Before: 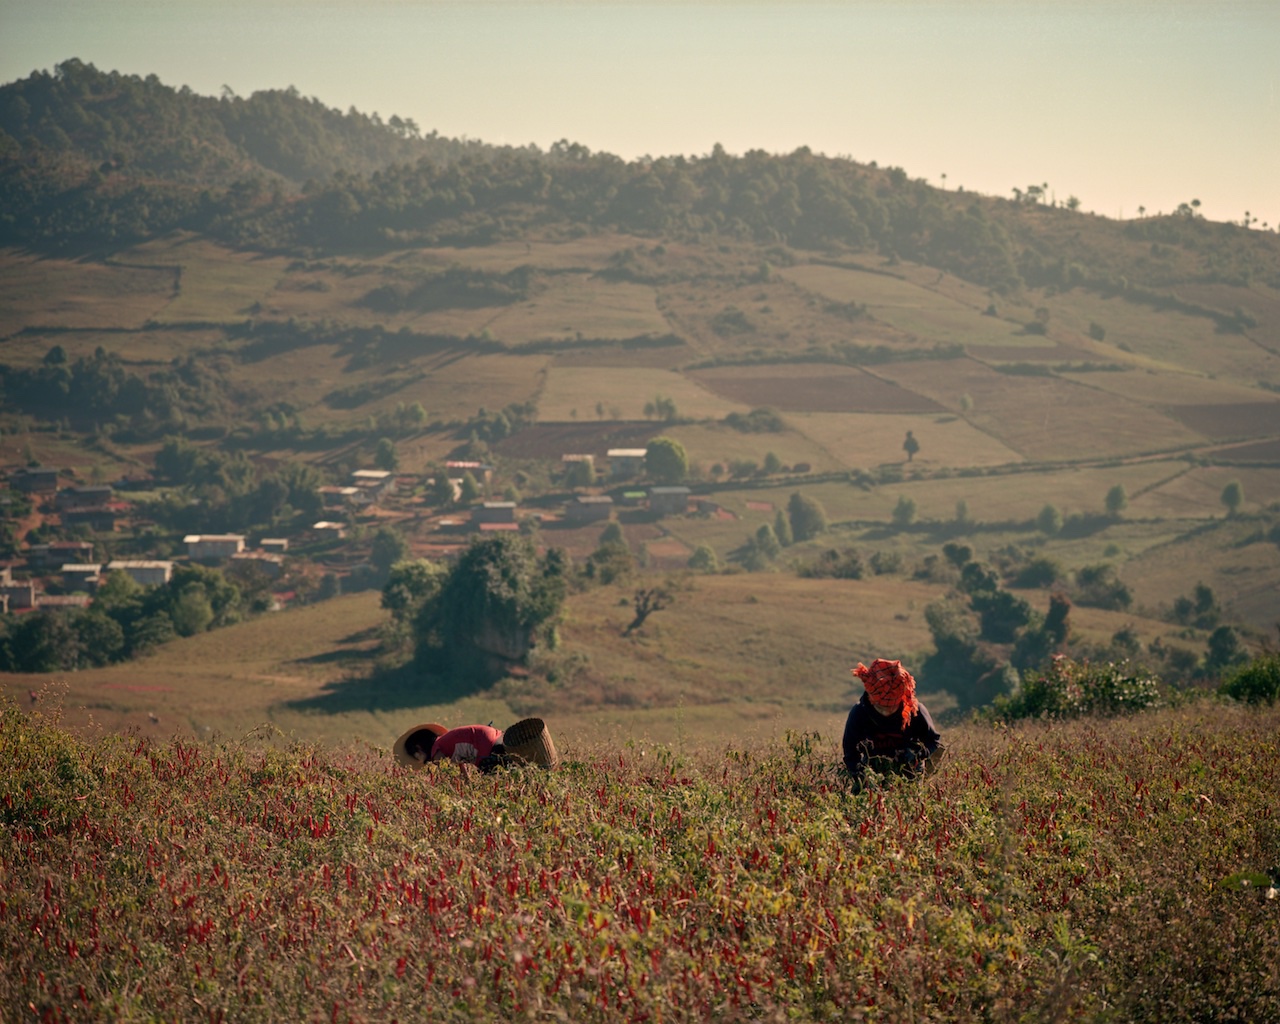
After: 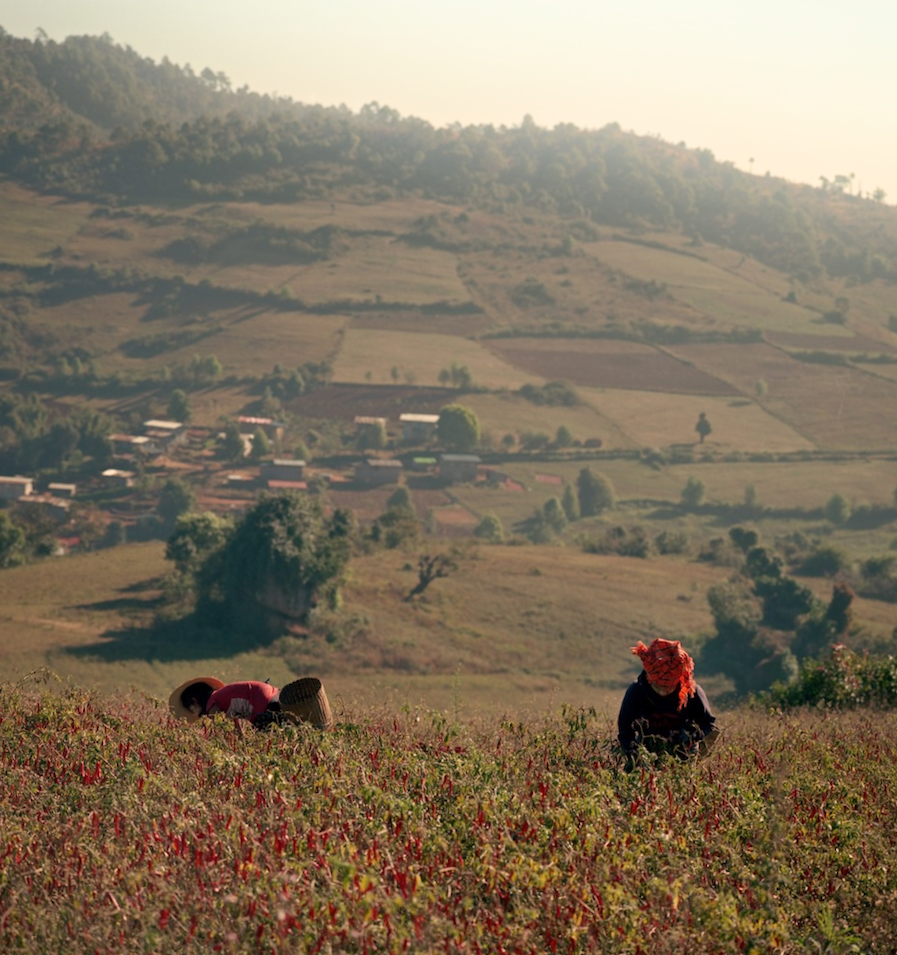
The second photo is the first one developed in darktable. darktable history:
crop and rotate: angle -3.31°, left 14.176%, top 0.035%, right 10.734%, bottom 0.033%
shadows and highlights: shadows -21.93, highlights 98.88, soften with gaussian
